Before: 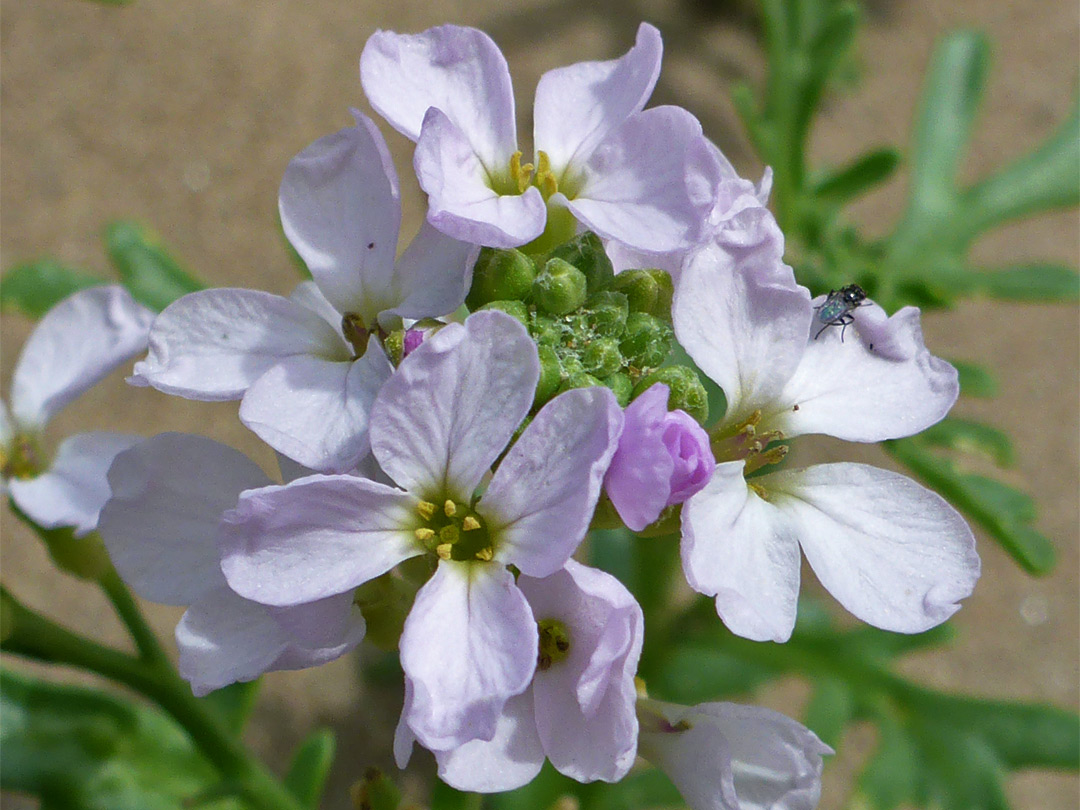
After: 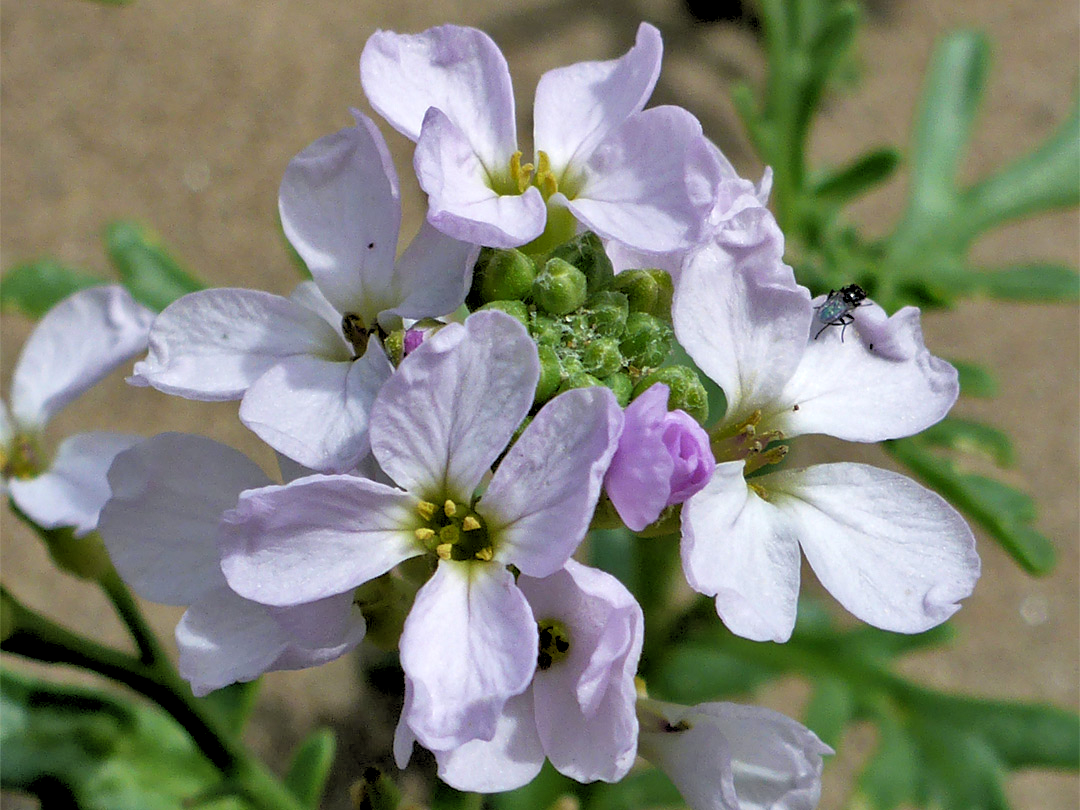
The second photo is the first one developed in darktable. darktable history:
shadows and highlights: shadows 60, soften with gaussian
rgb levels: levels [[0.029, 0.461, 0.922], [0, 0.5, 1], [0, 0.5, 1]]
